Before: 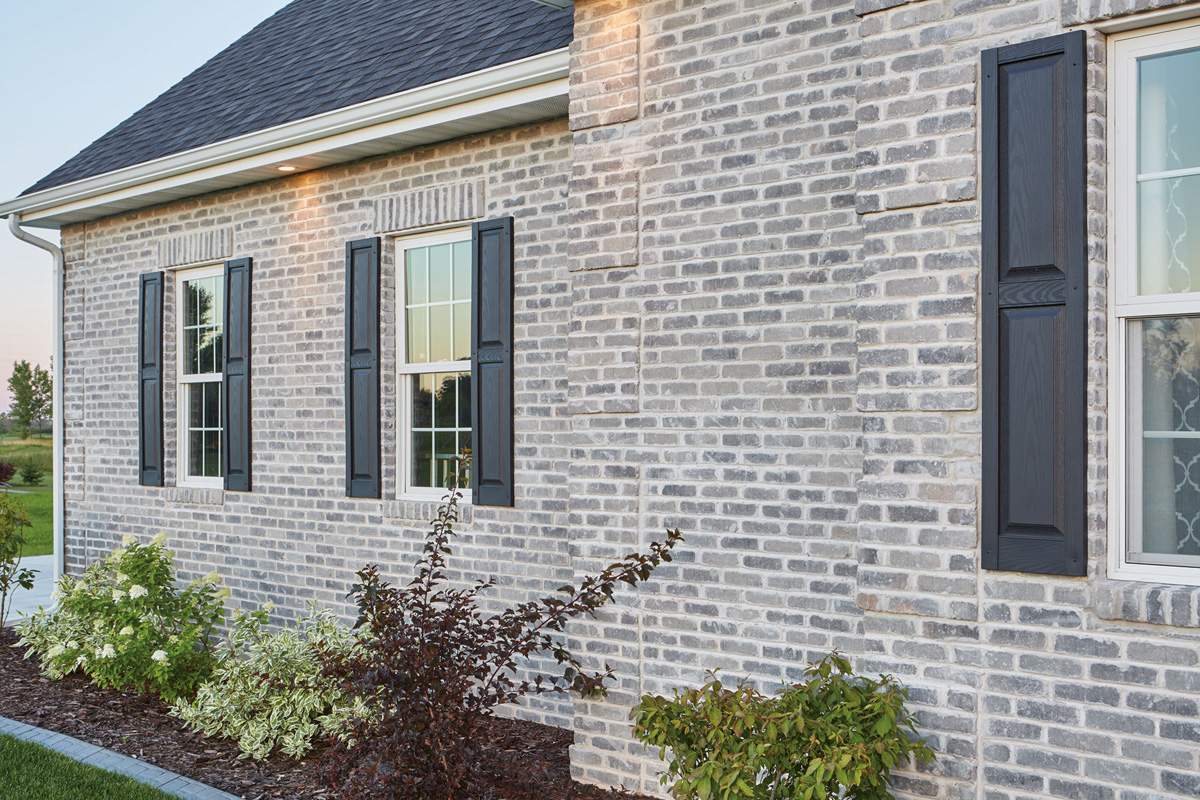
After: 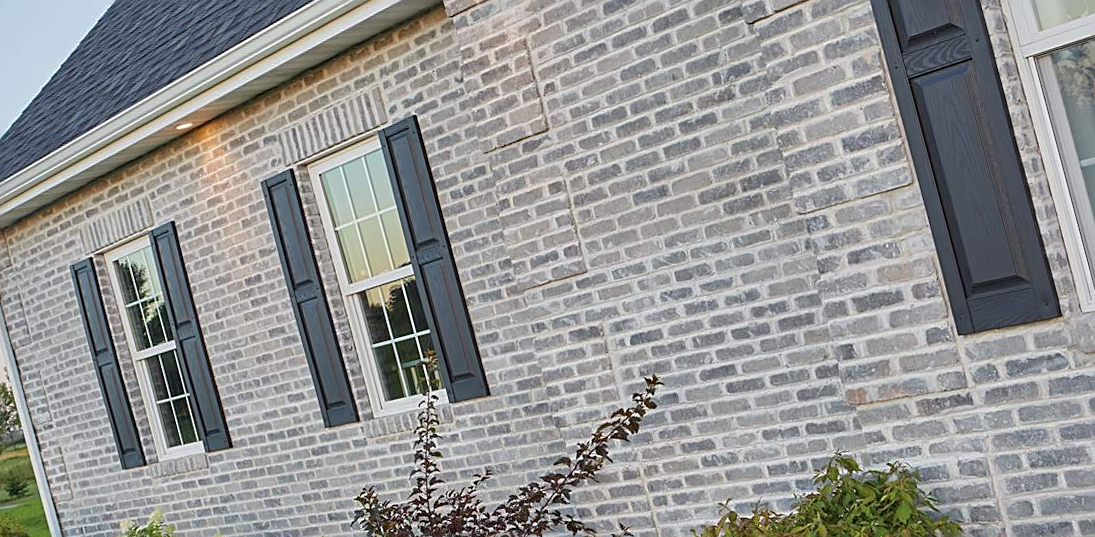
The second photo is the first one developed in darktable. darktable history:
rotate and perspective: rotation -14.8°, crop left 0.1, crop right 0.903, crop top 0.25, crop bottom 0.748
sharpen: on, module defaults
shadows and highlights: shadows -20, white point adjustment -2, highlights -35
